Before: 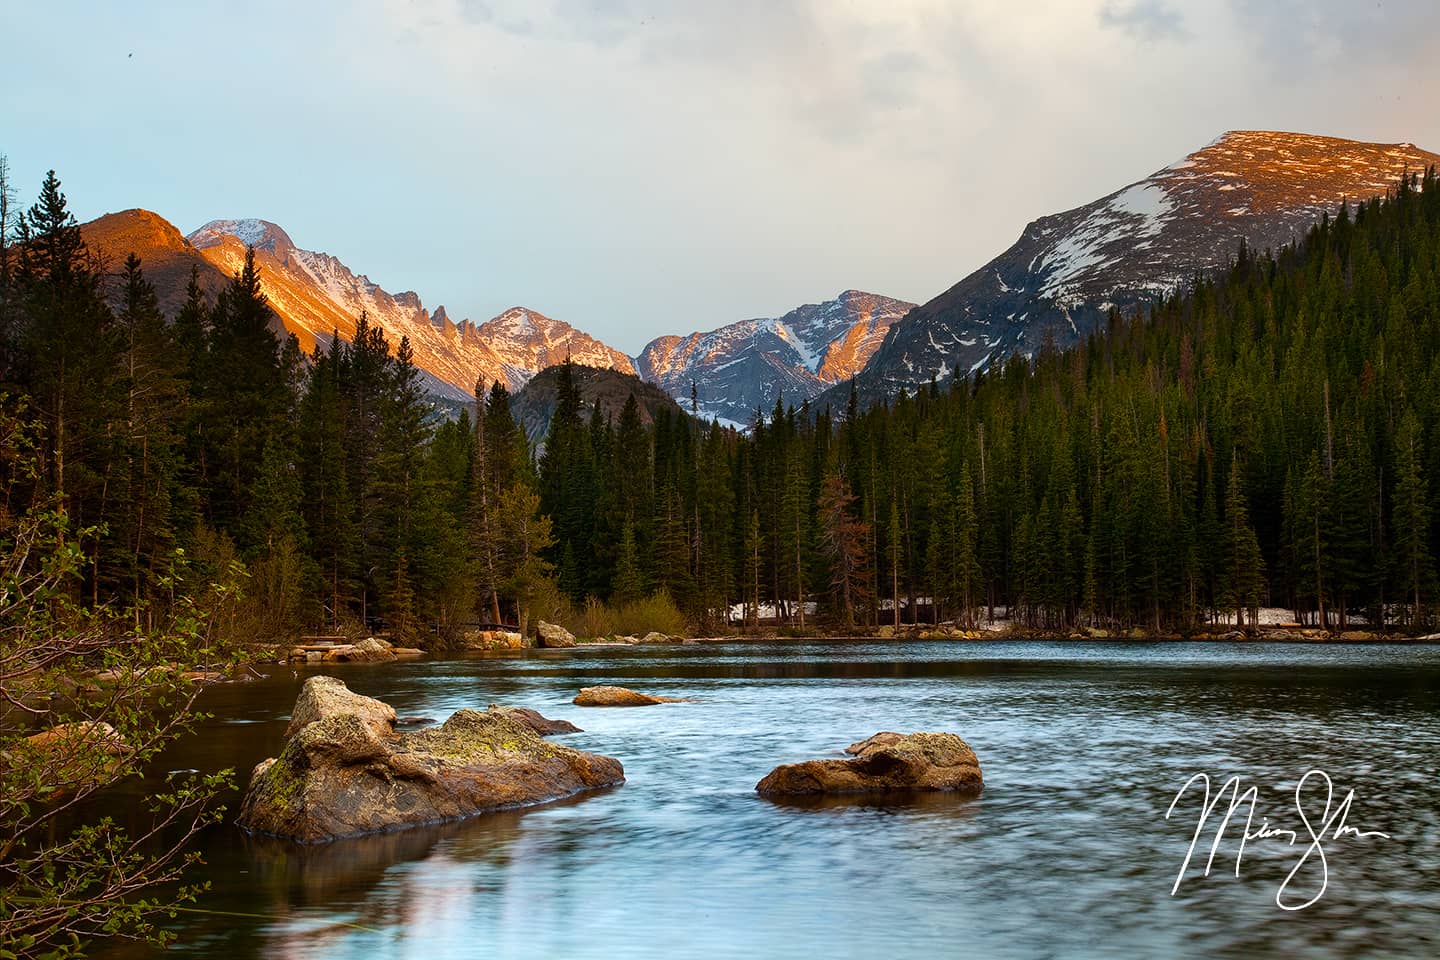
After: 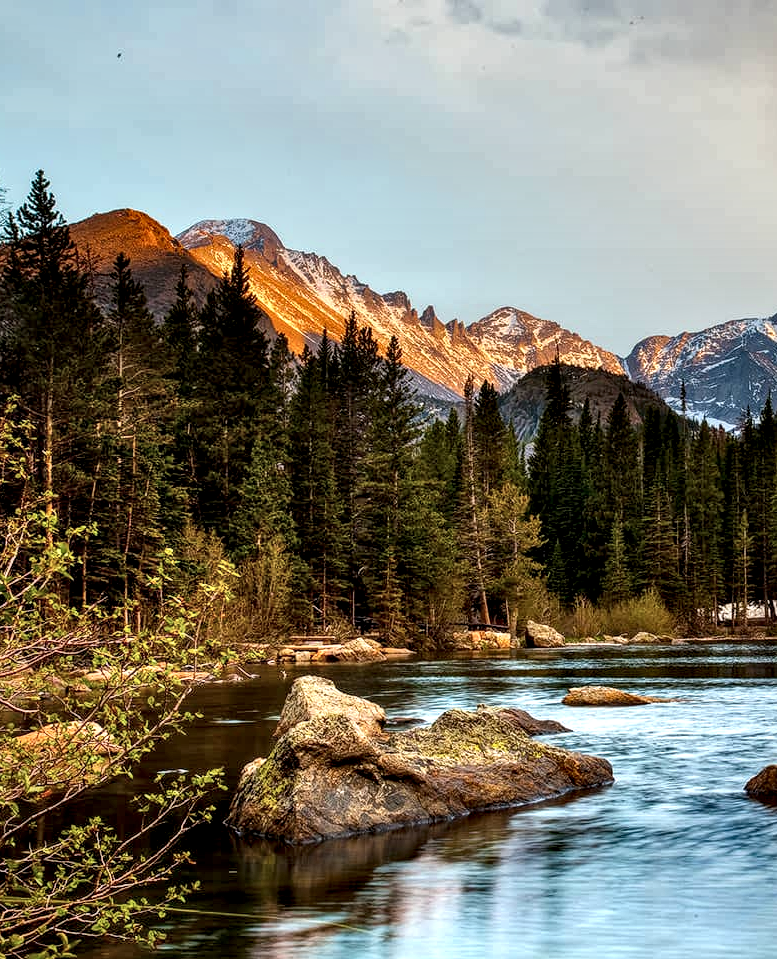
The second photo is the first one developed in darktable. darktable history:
crop: left 0.769%, right 45.241%, bottom 0.079%
local contrast: highlights 64%, shadows 54%, detail 169%, midtone range 0.509
shadows and highlights: shadows 61.25, soften with gaussian
